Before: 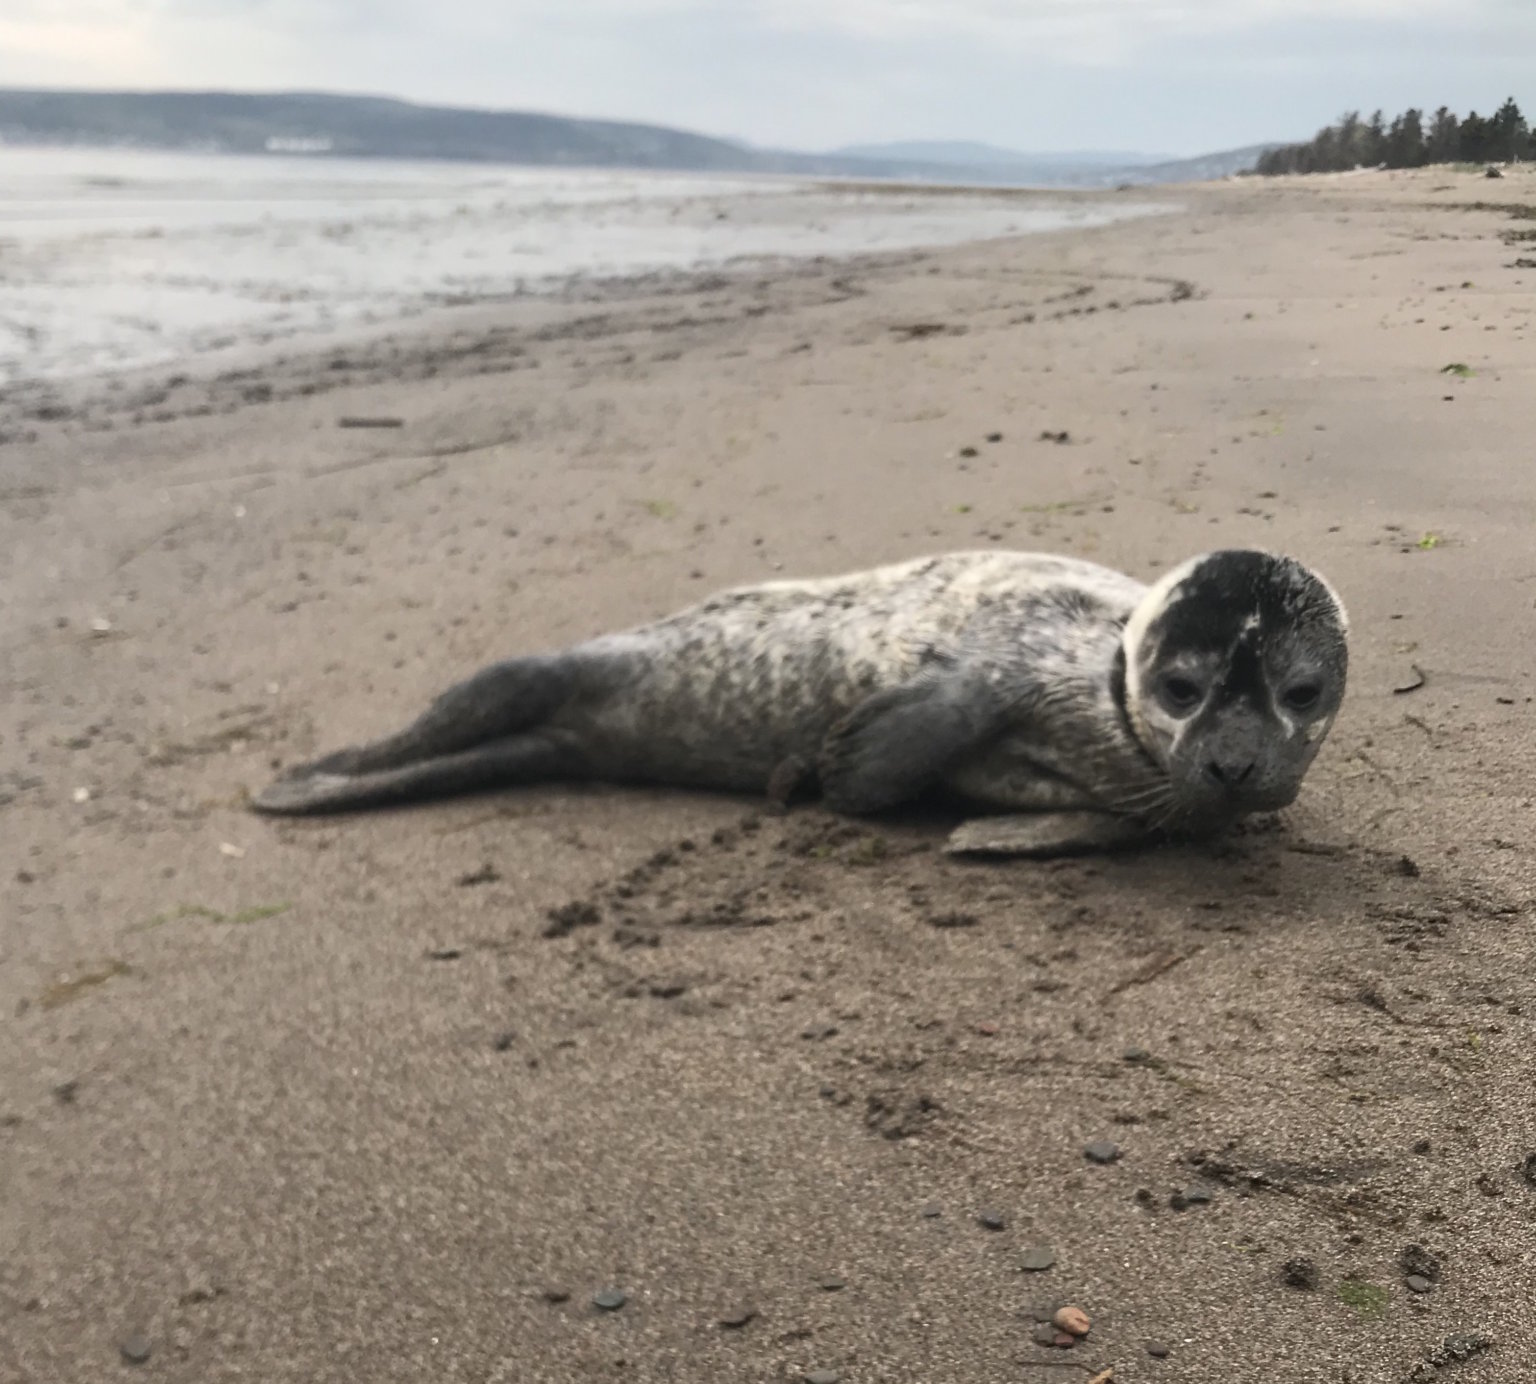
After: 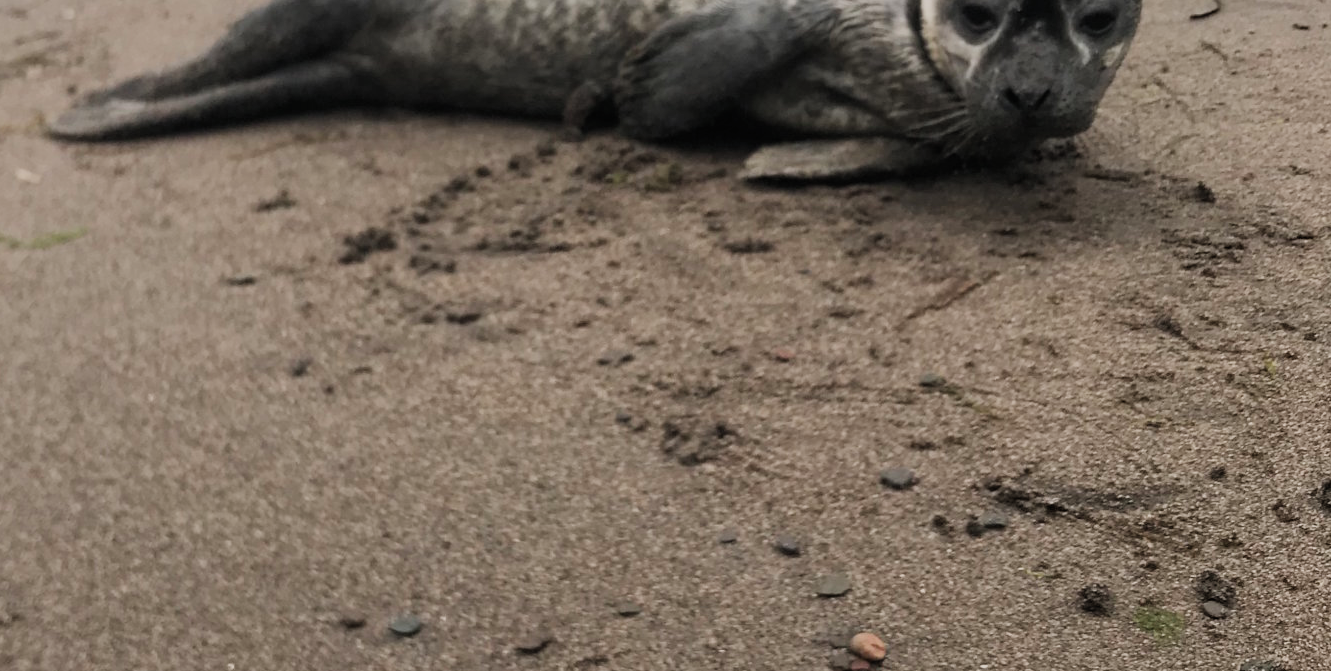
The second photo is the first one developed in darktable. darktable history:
crop and rotate: left 13.301%, top 48.719%, bottom 2.772%
filmic rgb: black relative exposure -7.65 EV, white relative exposure 4.56 EV, hardness 3.61, color science v4 (2020)
